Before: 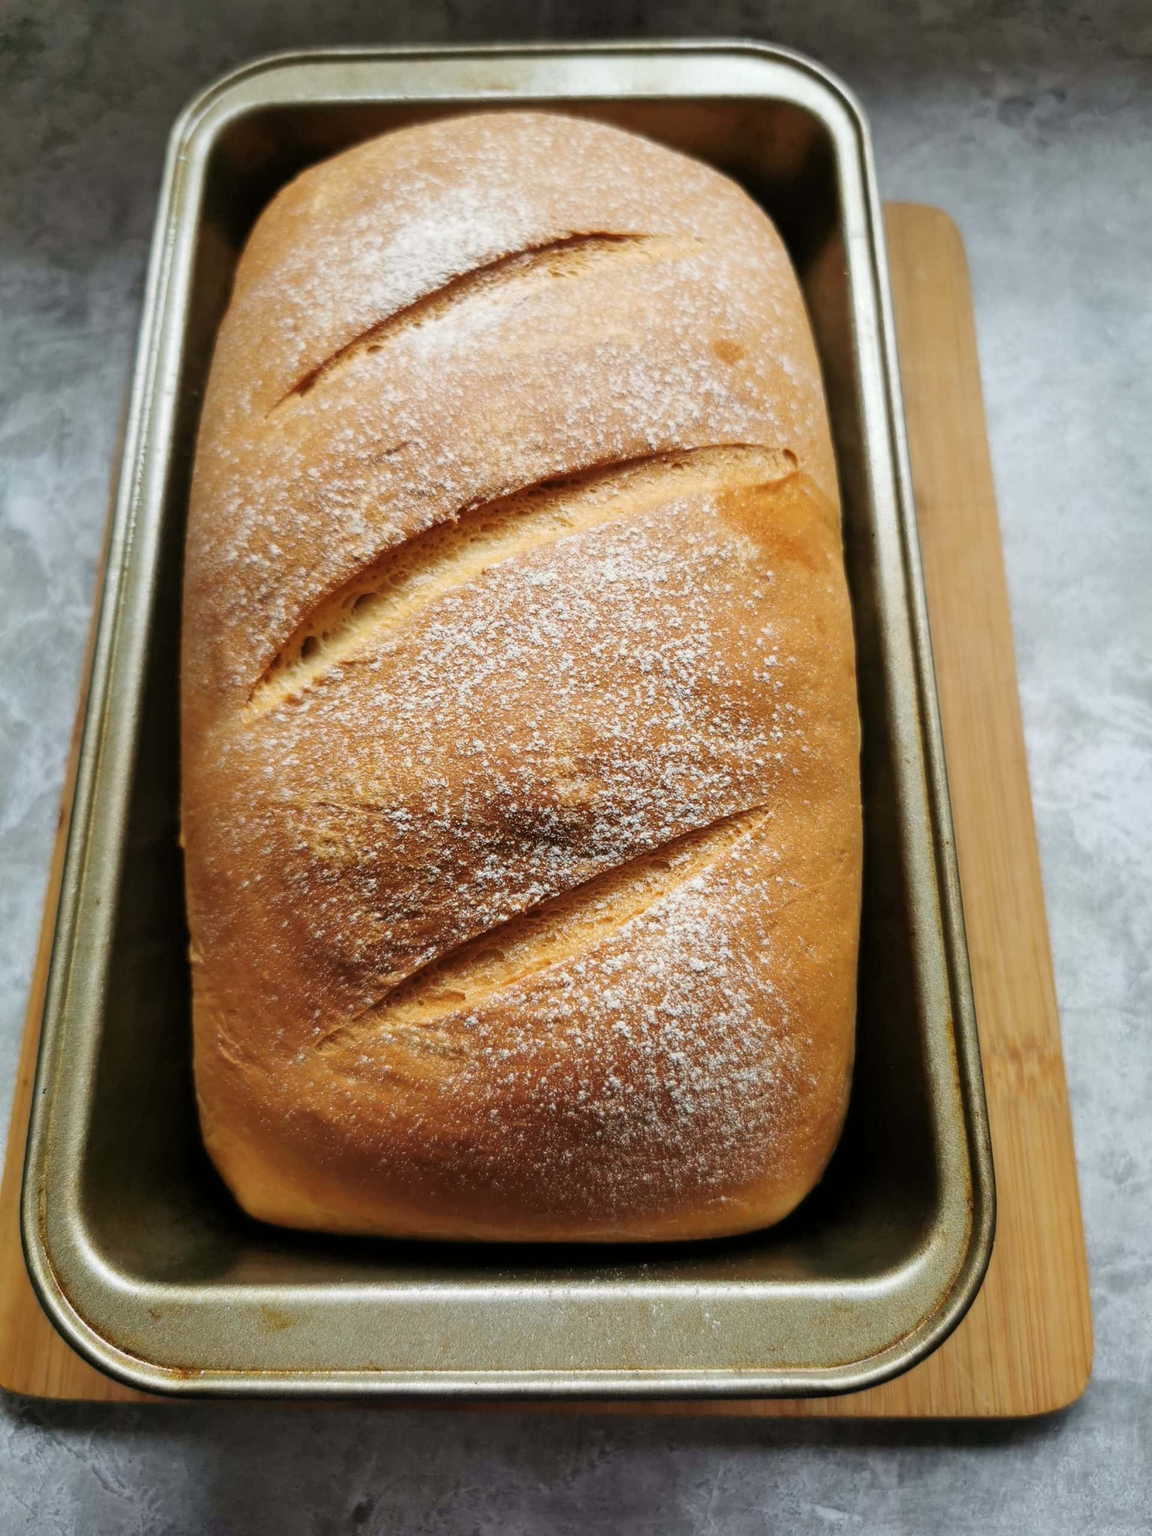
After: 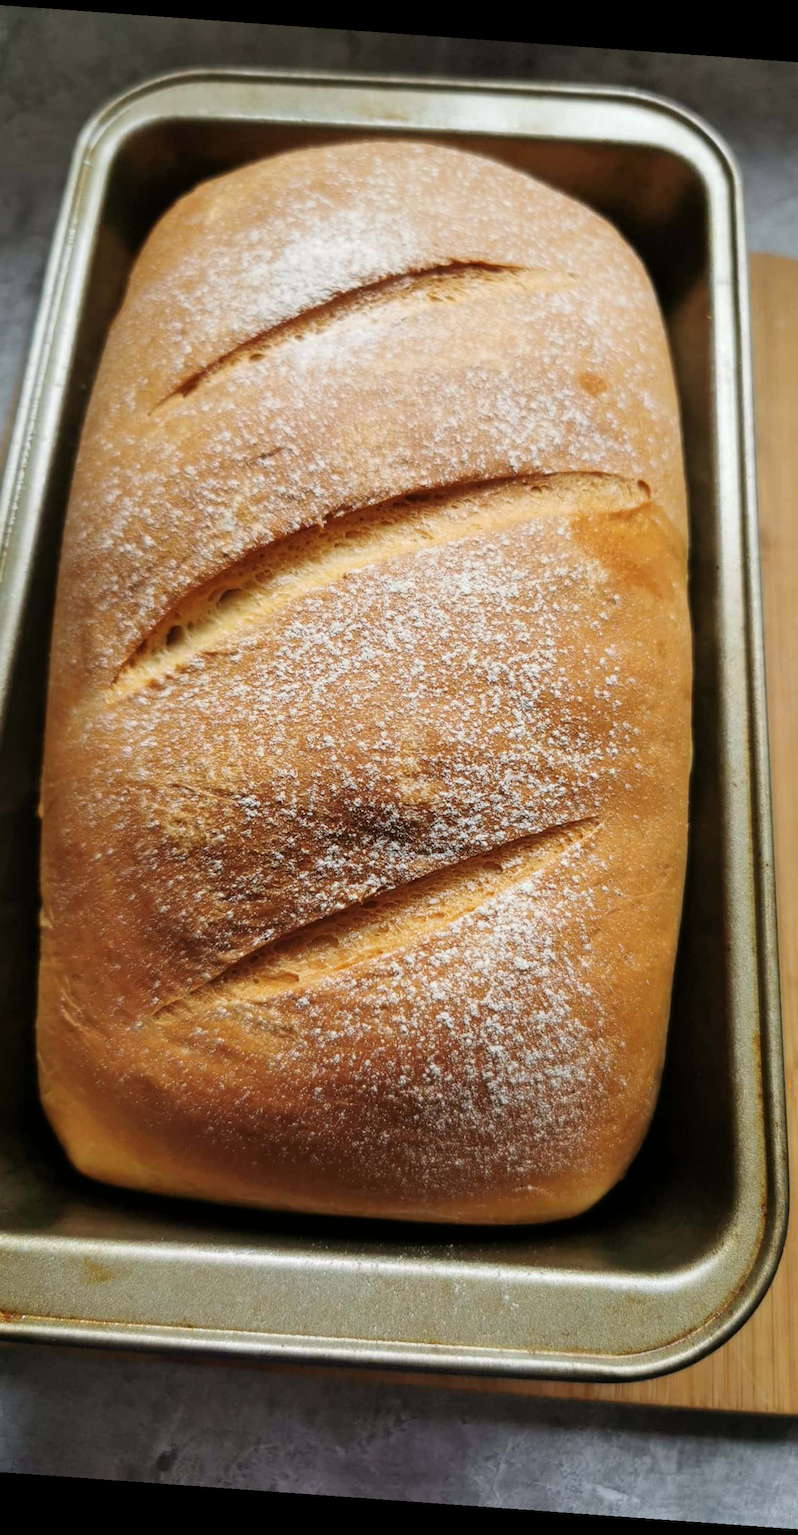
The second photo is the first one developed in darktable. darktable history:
rotate and perspective: rotation 4.1°, automatic cropping off
crop and rotate: left 15.055%, right 18.278%
